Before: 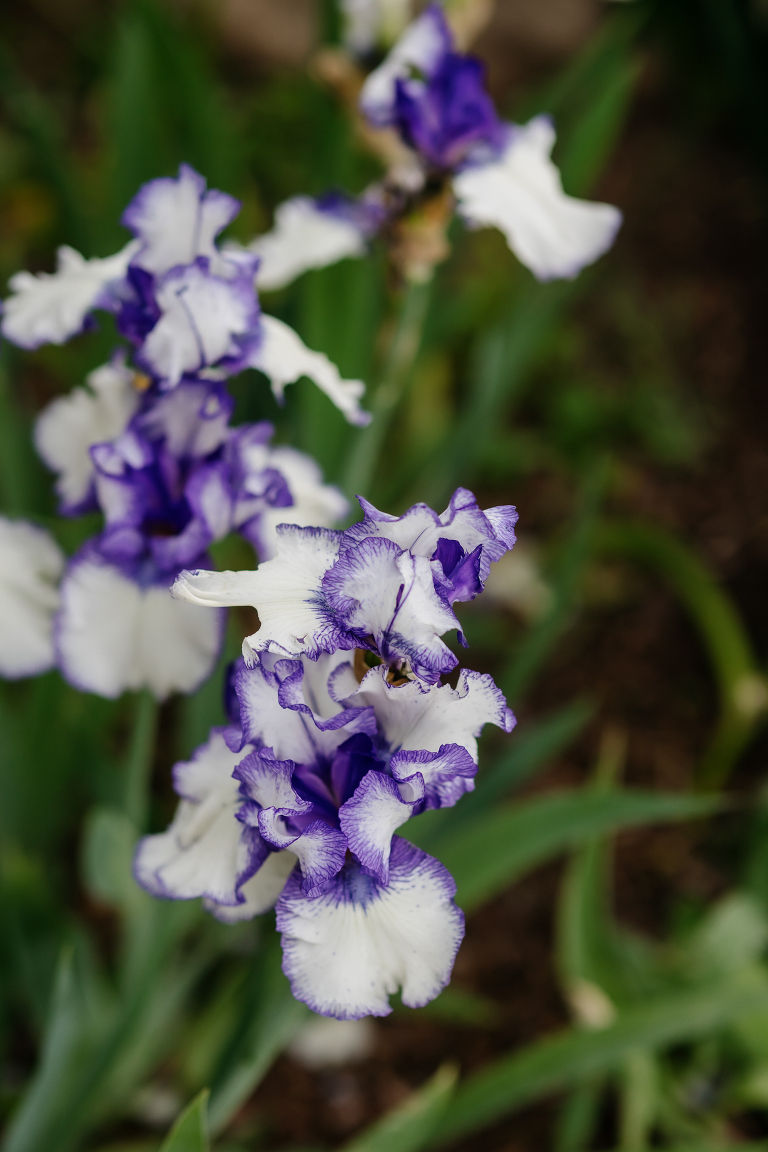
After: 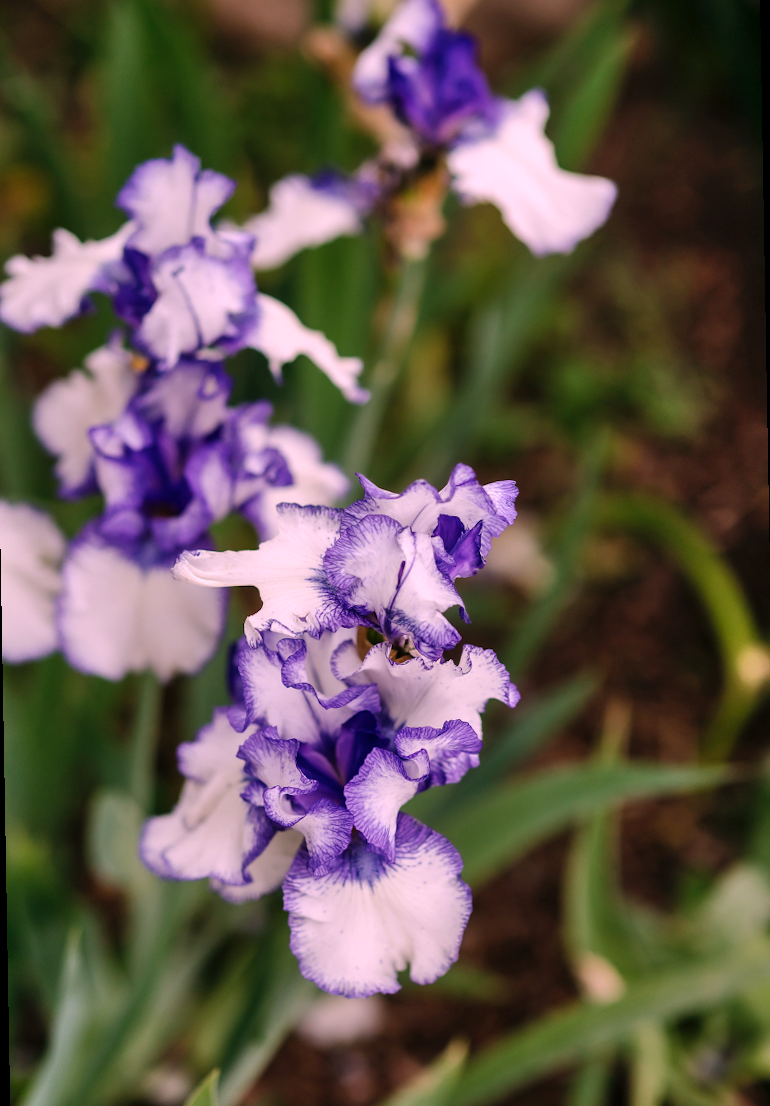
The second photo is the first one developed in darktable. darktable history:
white balance: red 1.188, blue 1.11
rotate and perspective: rotation -1°, crop left 0.011, crop right 0.989, crop top 0.025, crop bottom 0.975
shadows and highlights: low approximation 0.01, soften with gaussian
